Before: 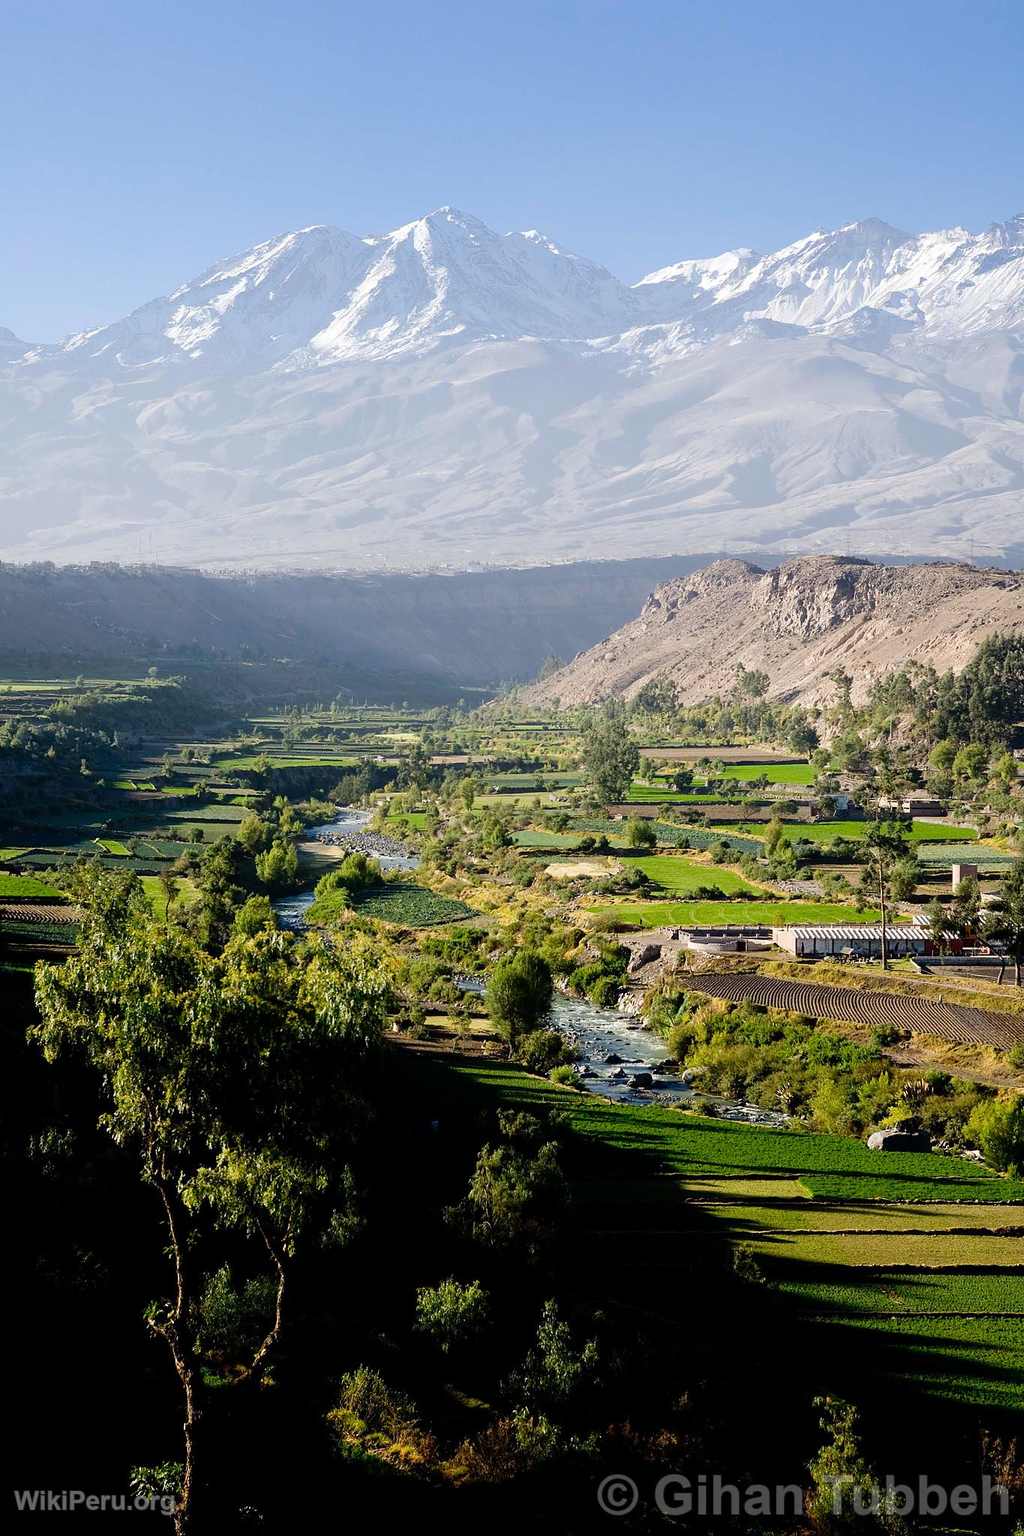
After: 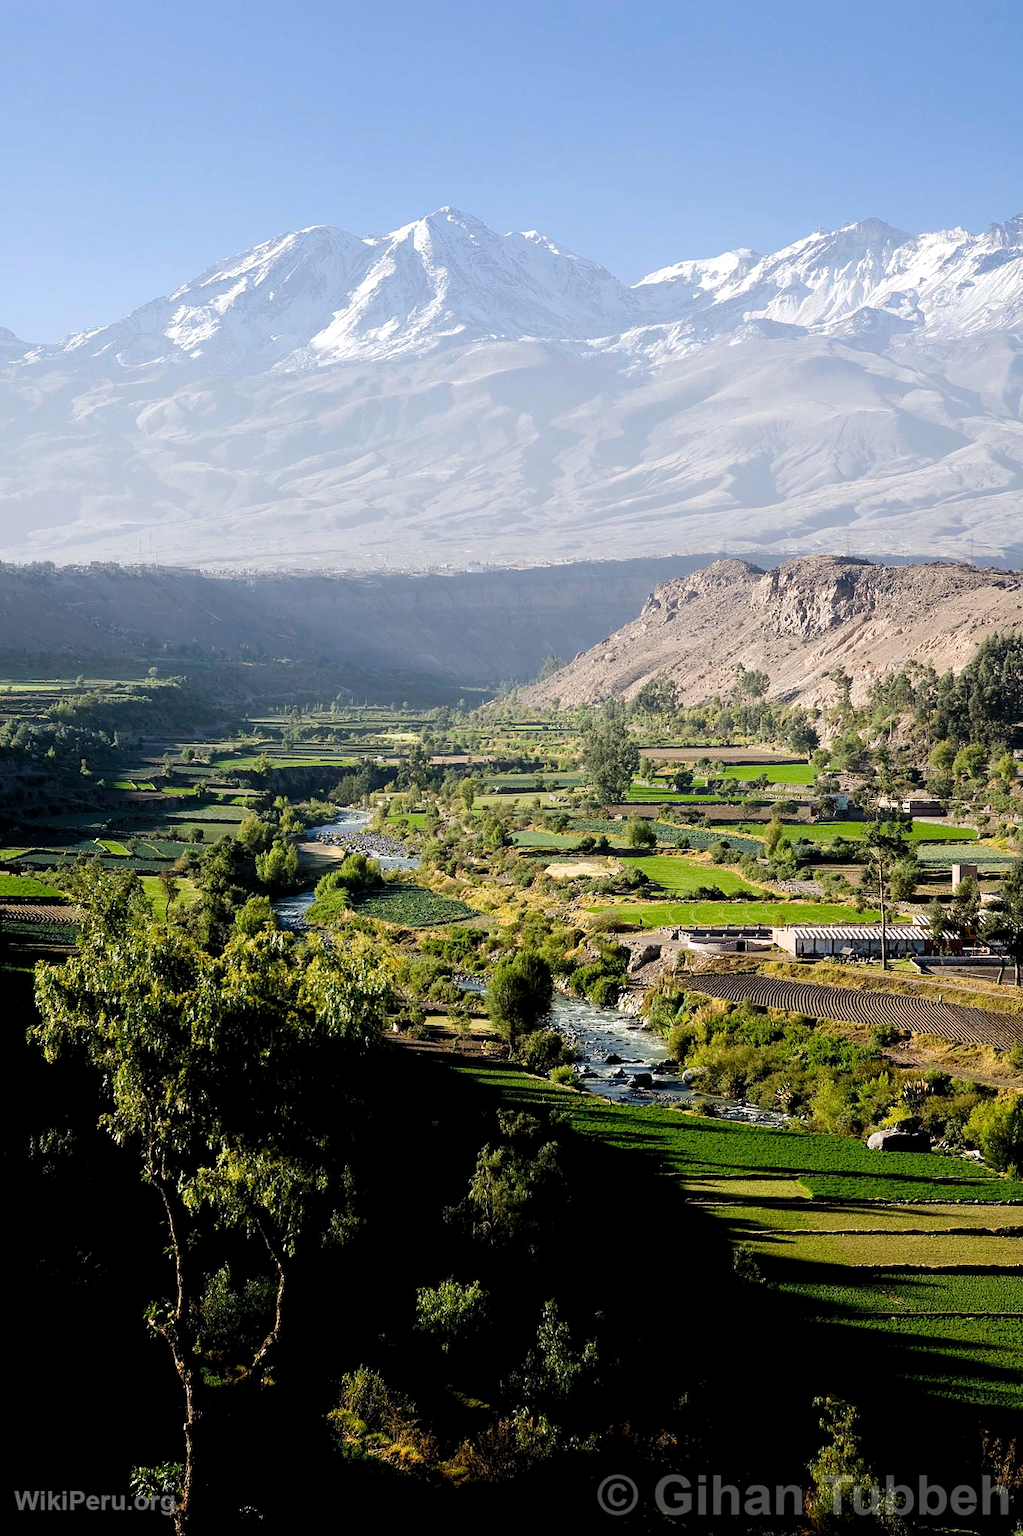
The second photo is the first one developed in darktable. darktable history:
levels: levels [0.031, 0.5, 0.969]
